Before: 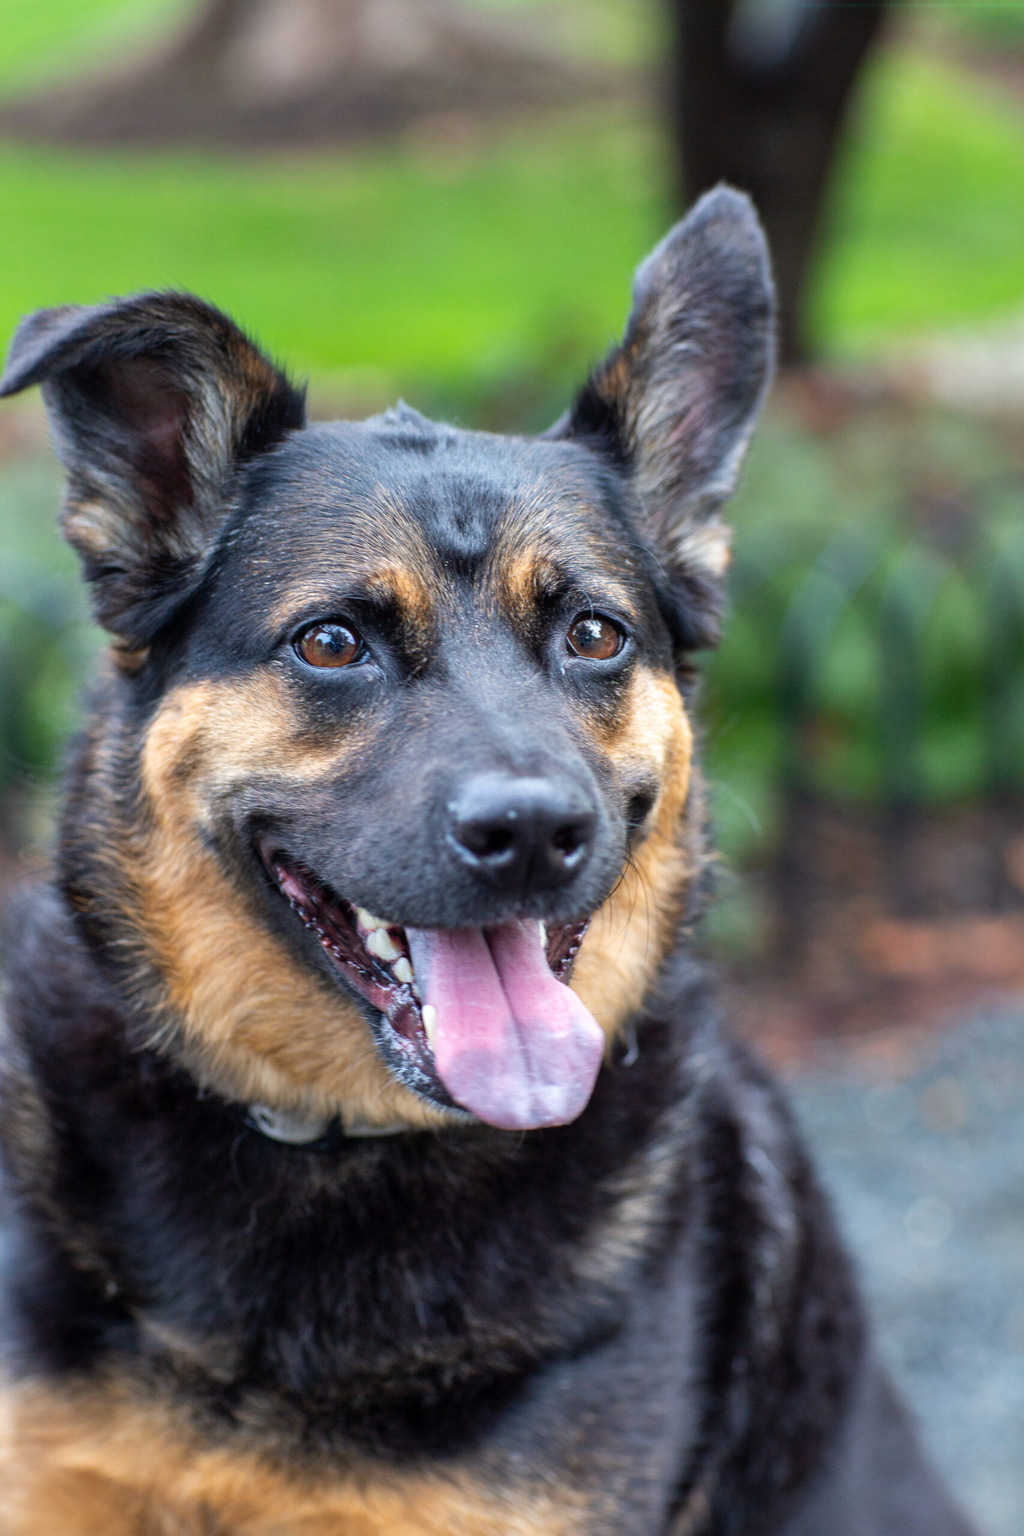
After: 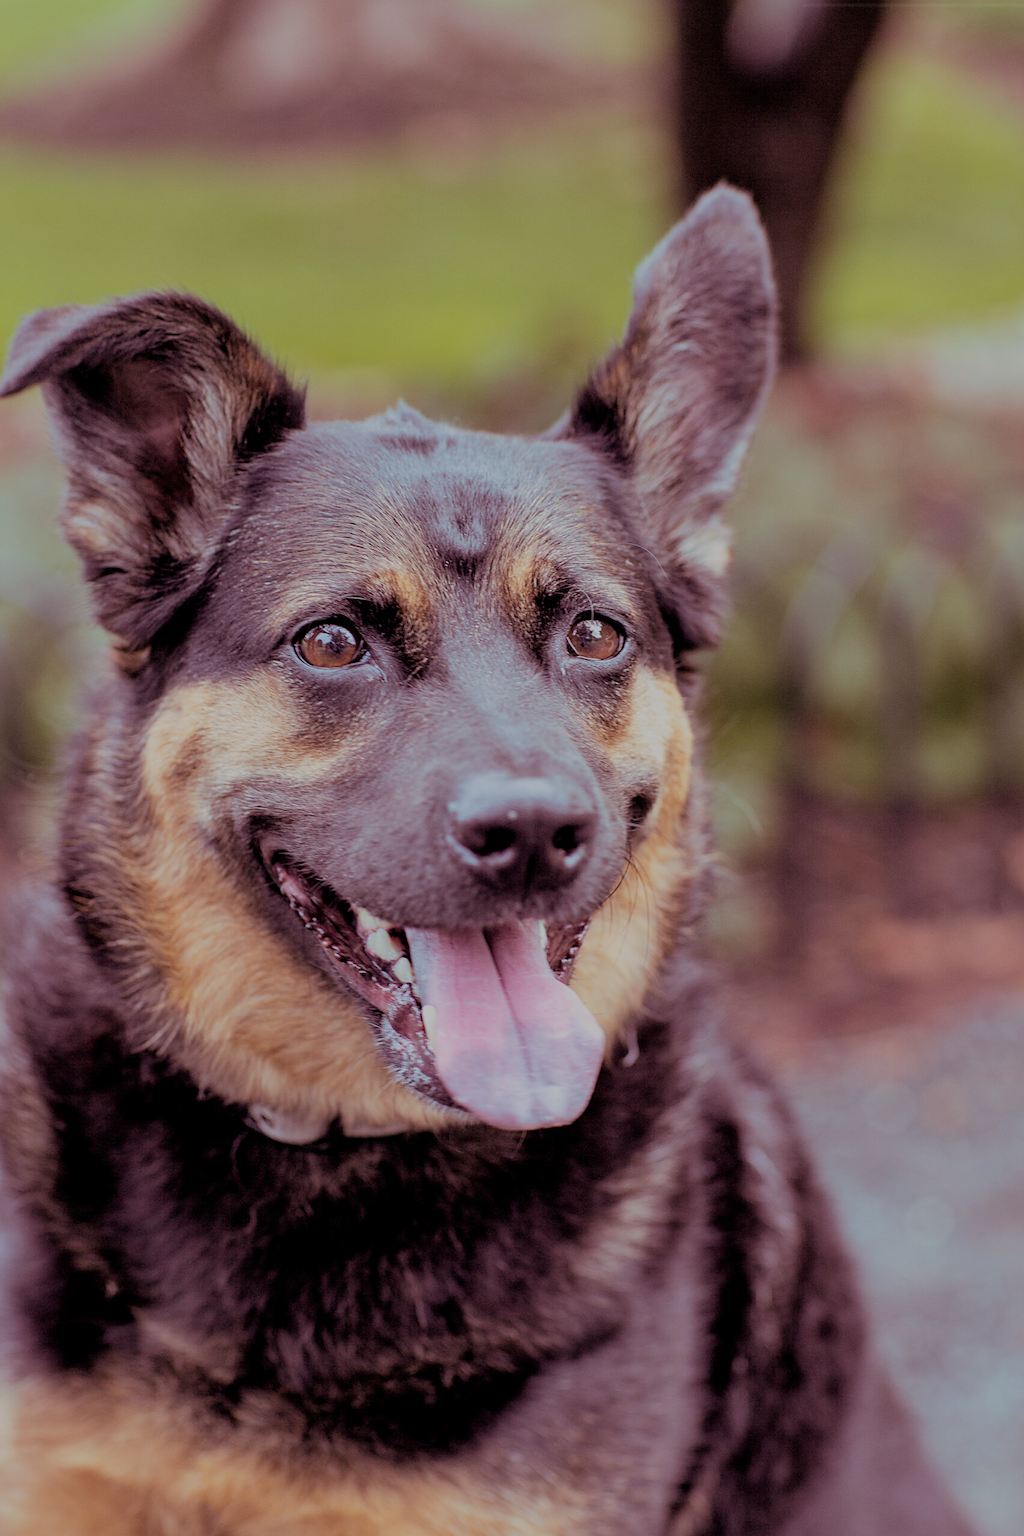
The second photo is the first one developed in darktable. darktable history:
filmic rgb: black relative exposure -7 EV, white relative exposure 6 EV, threshold 3 EV, target black luminance 0%, hardness 2.73, latitude 61.22%, contrast 0.691, highlights saturation mix 10%, shadows ↔ highlights balance -0.073%, preserve chrominance no, color science v4 (2020), iterations of high-quality reconstruction 10, contrast in shadows soft, contrast in highlights soft, enable highlight reconstruction true
exposure: exposure 0.078 EV, compensate highlight preservation false
sharpen: on, module defaults
split-toning: on, module defaults
